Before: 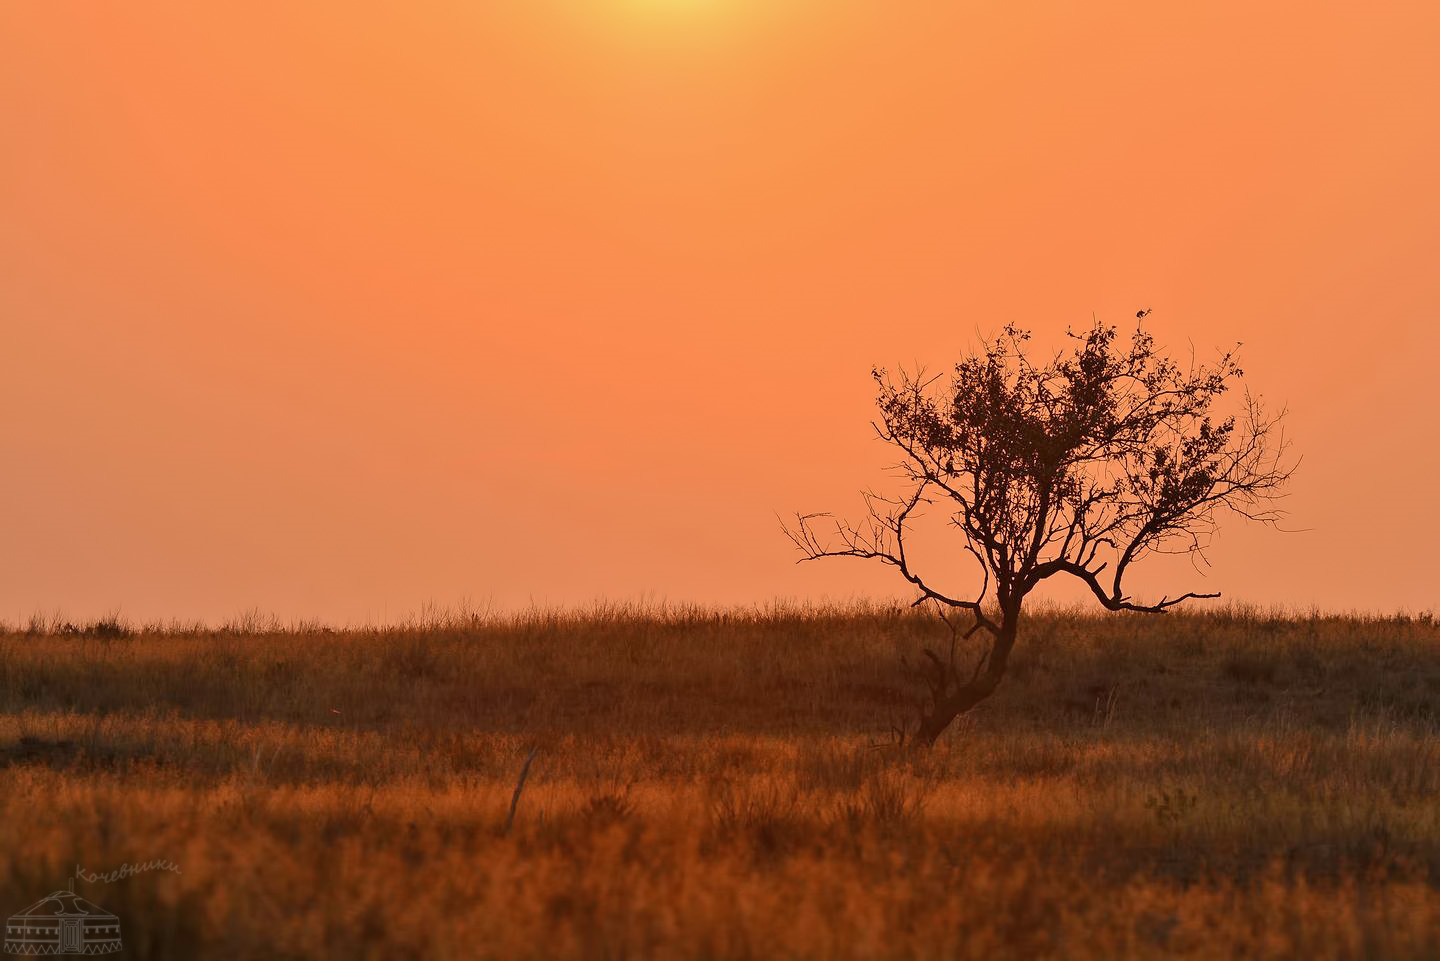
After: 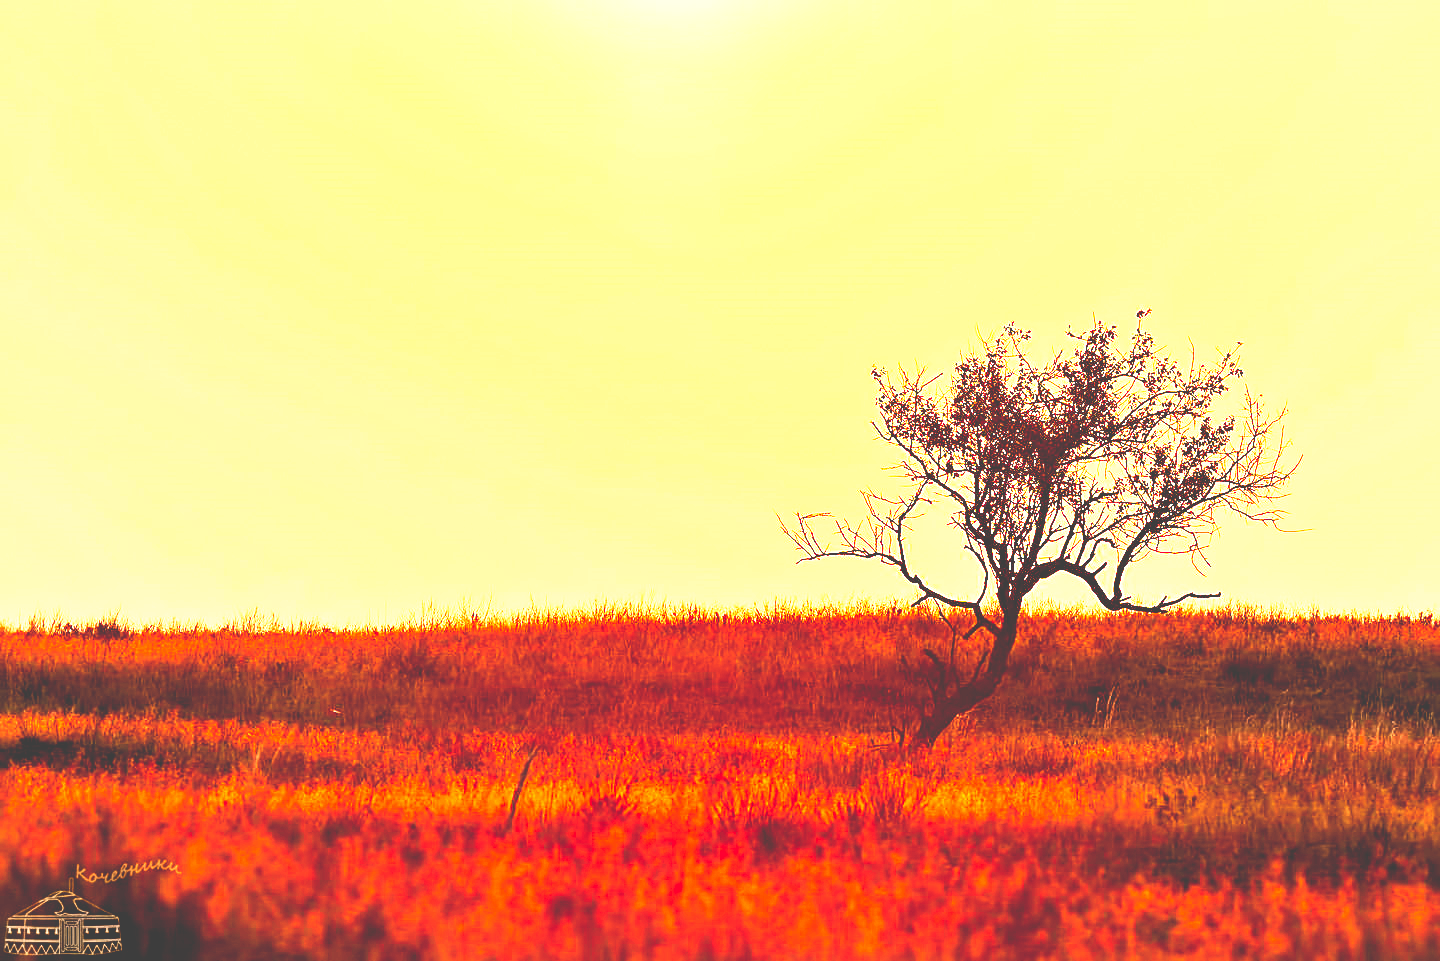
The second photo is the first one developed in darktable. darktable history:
base curve: curves: ch0 [(0, 0.036) (0.007, 0.037) (0.604, 0.887) (1, 1)], preserve colors none
sharpen: on, module defaults
exposure: black level correction 0.016, exposure 1.763 EV, compensate highlight preservation false
contrast brightness saturation: contrast 0.197, brightness 0.157, saturation 0.228
